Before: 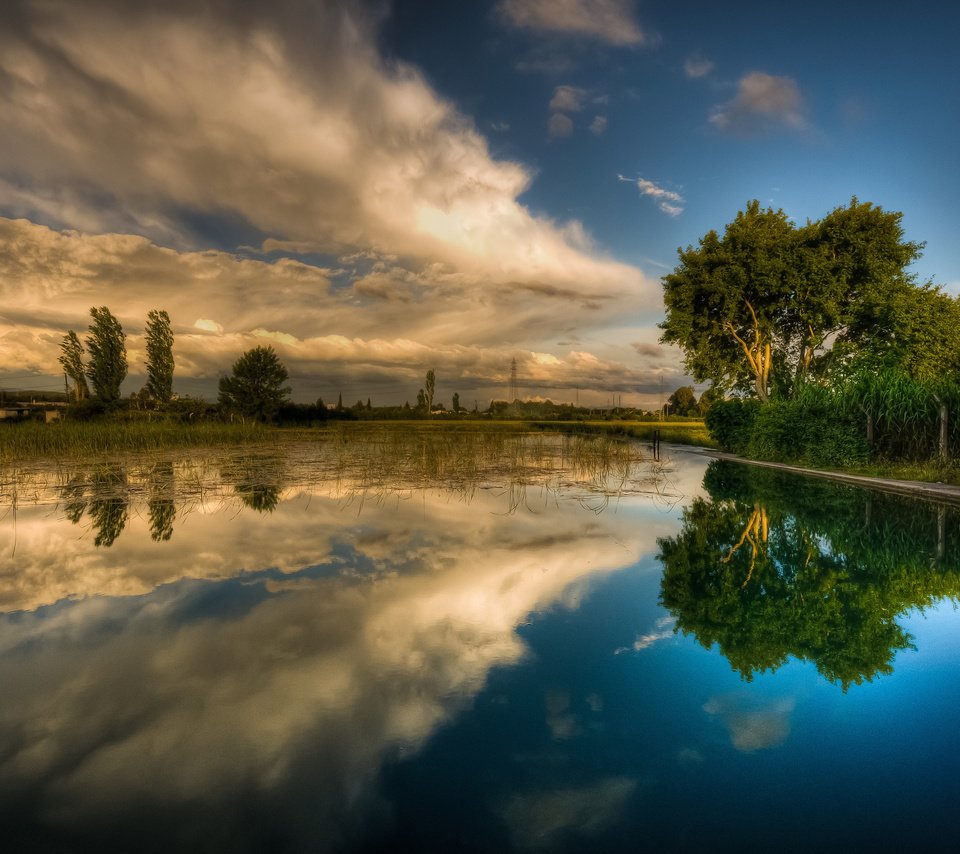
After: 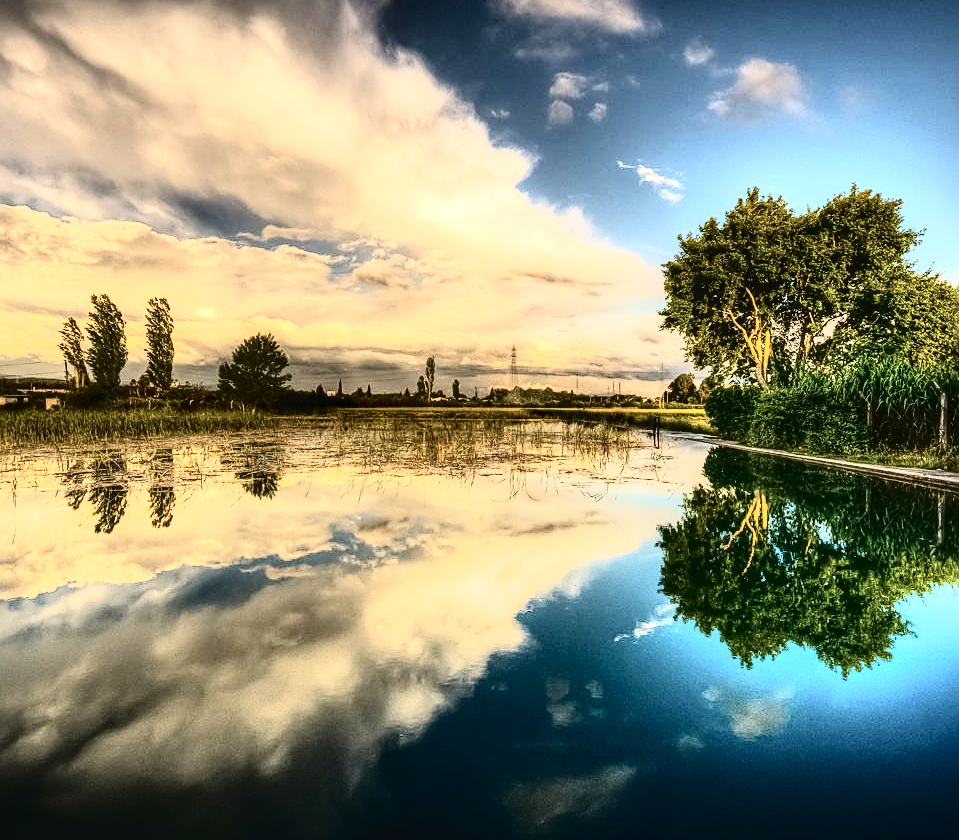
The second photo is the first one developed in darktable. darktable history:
sharpen: on, module defaults
exposure: black level correction 0, exposure 0.695 EV, compensate highlight preservation false
contrast brightness saturation: brightness 0.136
local contrast: on, module defaults
crop: top 1.532%, right 0.027%
tone curve: curves: ch0 [(0, 0) (0.003, 0.01) (0.011, 0.01) (0.025, 0.011) (0.044, 0.014) (0.069, 0.018) (0.1, 0.022) (0.136, 0.026) (0.177, 0.035) (0.224, 0.051) (0.277, 0.085) (0.335, 0.158) (0.399, 0.299) (0.468, 0.457) (0.543, 0.634) (0.623, 0.801) (0.709, 0.904) (0.801, 0.963) (0.898, 0.986) (1, 1)], color space Lab, independent channels, preserve colors none
